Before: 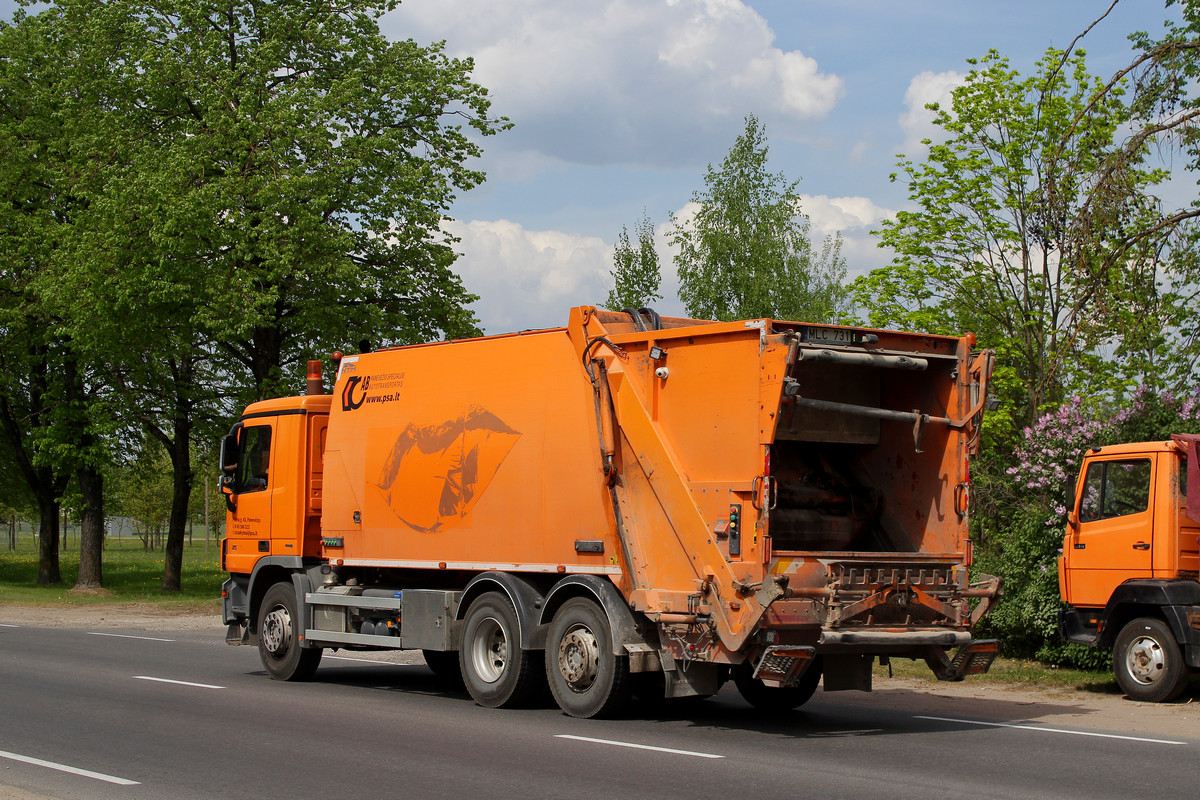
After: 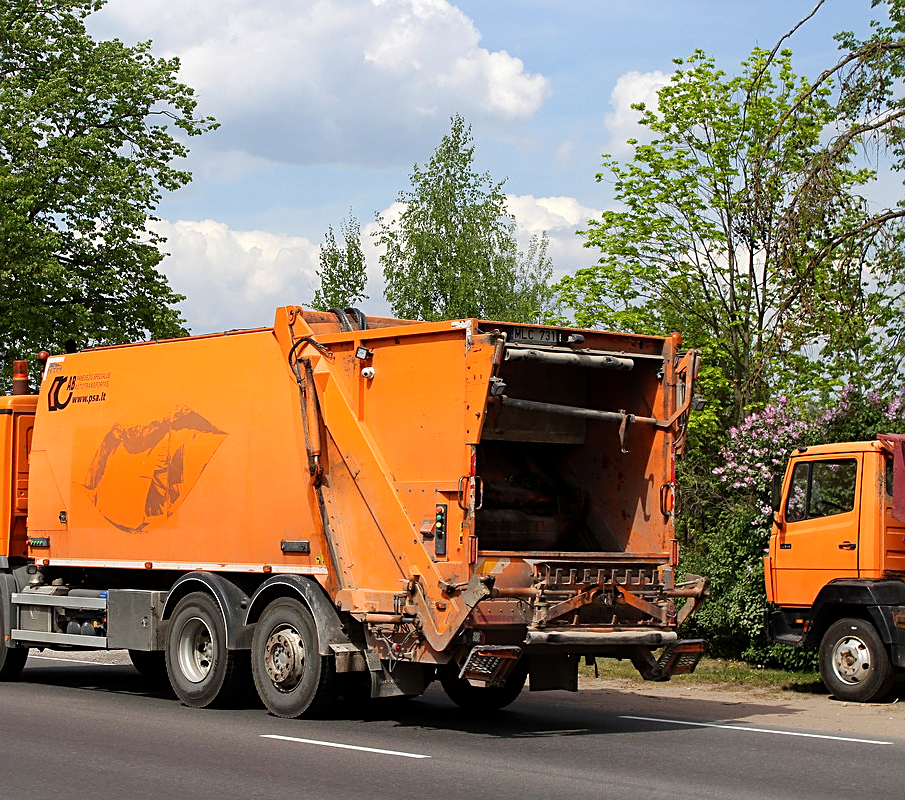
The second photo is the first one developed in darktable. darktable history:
tone equalizer: -8 EV -0.411 EV, -7 EV -0.364 EV, -6 EV -0.367 EV, -5 EV -0.215 EV, -3 EV 0.225 EV, -2 EV 0.348 EV, -1 EV 0.397 EV, +0 EV 0.419 EV
sharpen: on, module defaults
crop and rotate: left 24.51%
